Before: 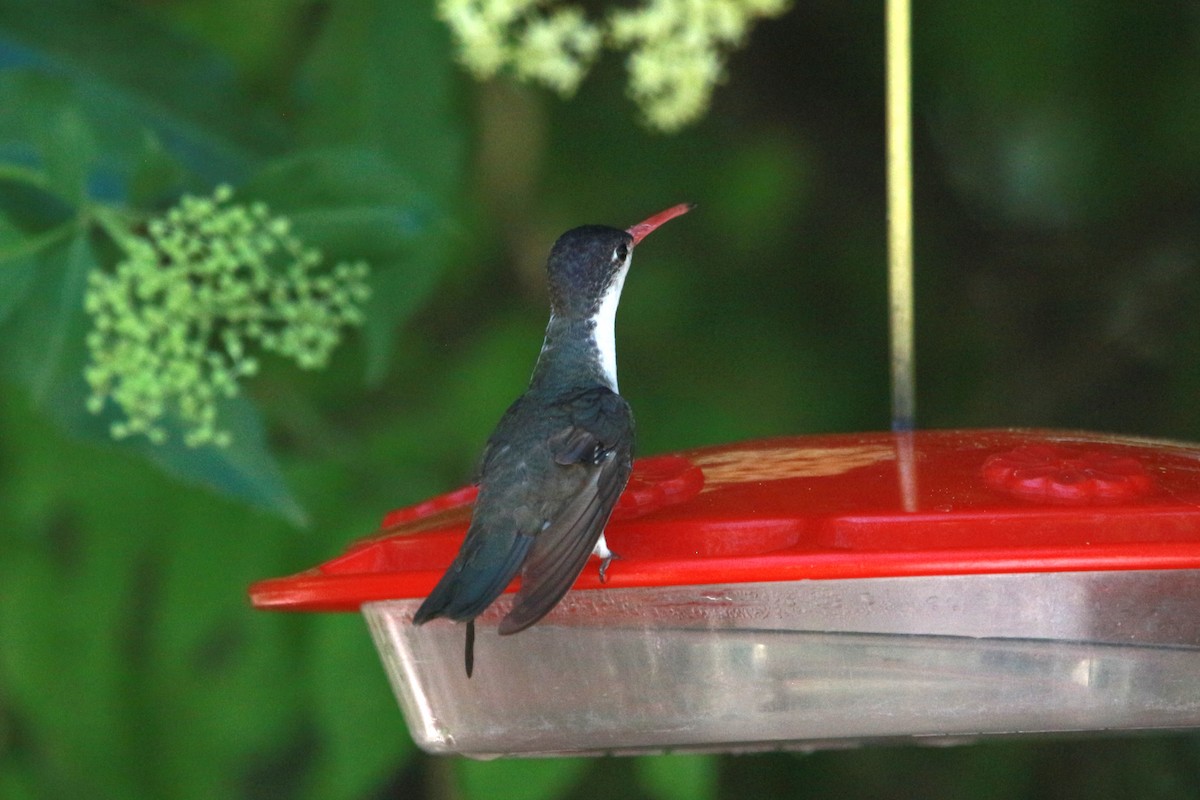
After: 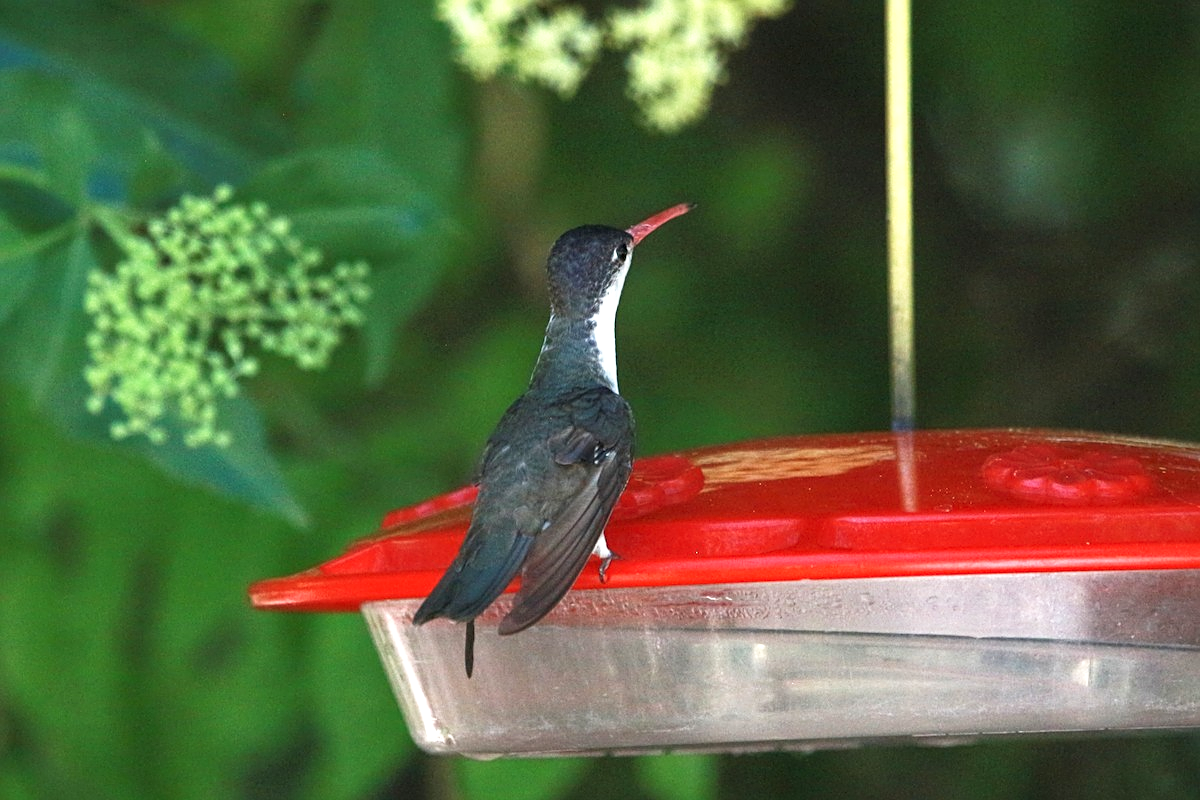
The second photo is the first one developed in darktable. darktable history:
sharpen: on, module defaults
local contrast: highlights 100%, shadows 100%, detail 120%, midtone range 0.2
base curve: curves: ch0 [(0, 0) (0.688, 0.865) (1, 1)], preserve colors none
